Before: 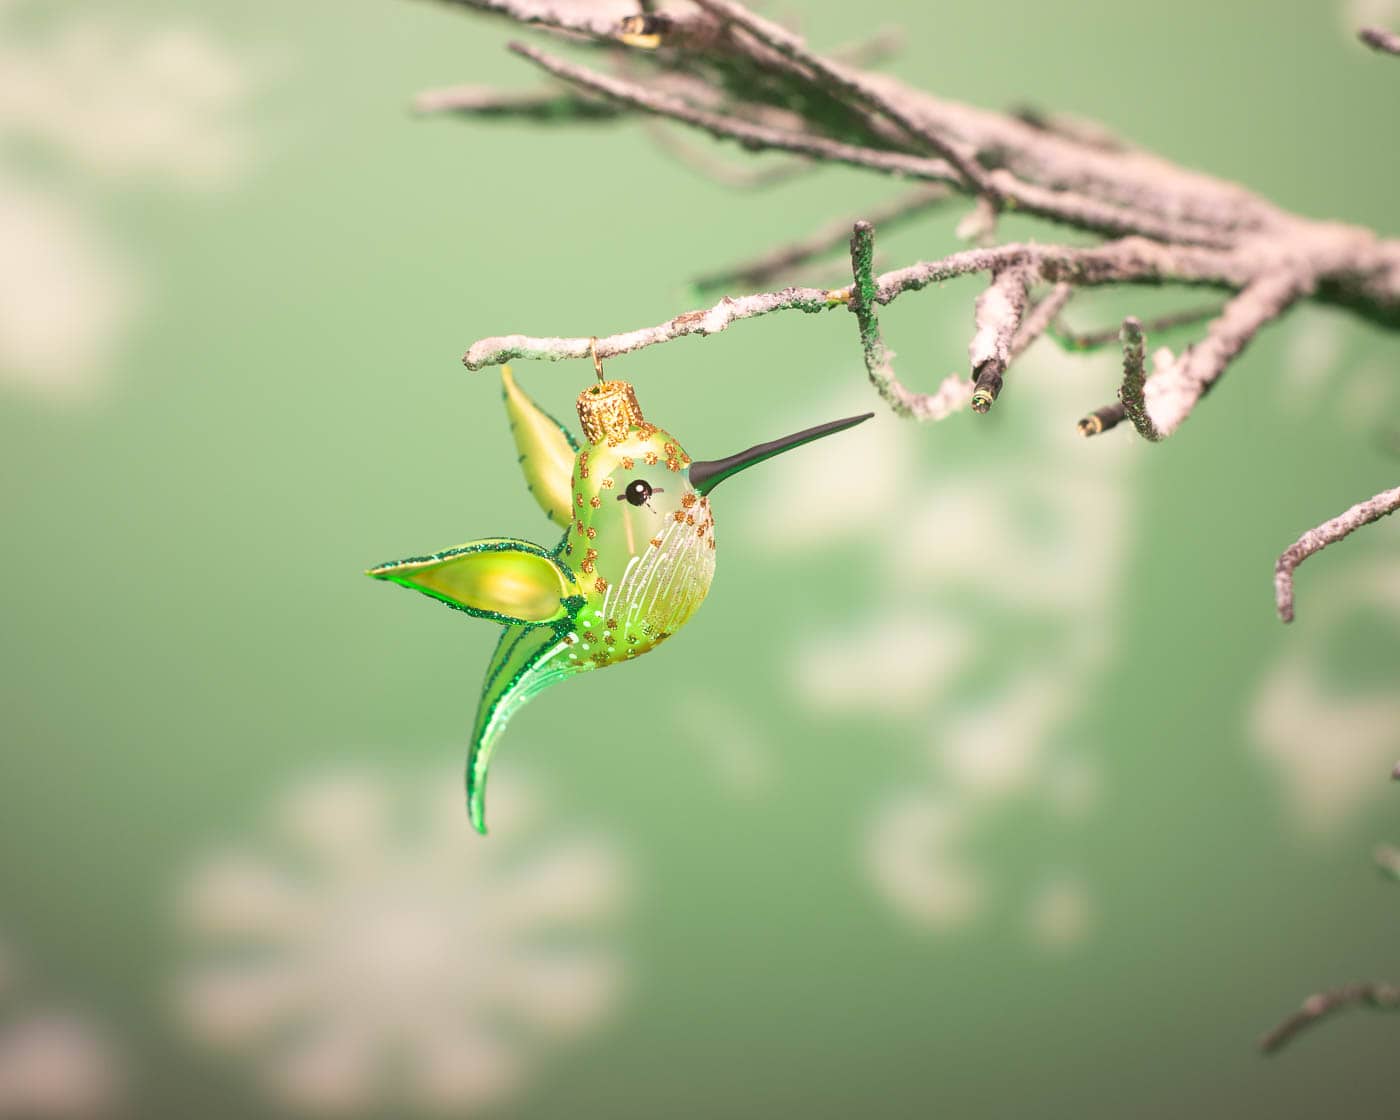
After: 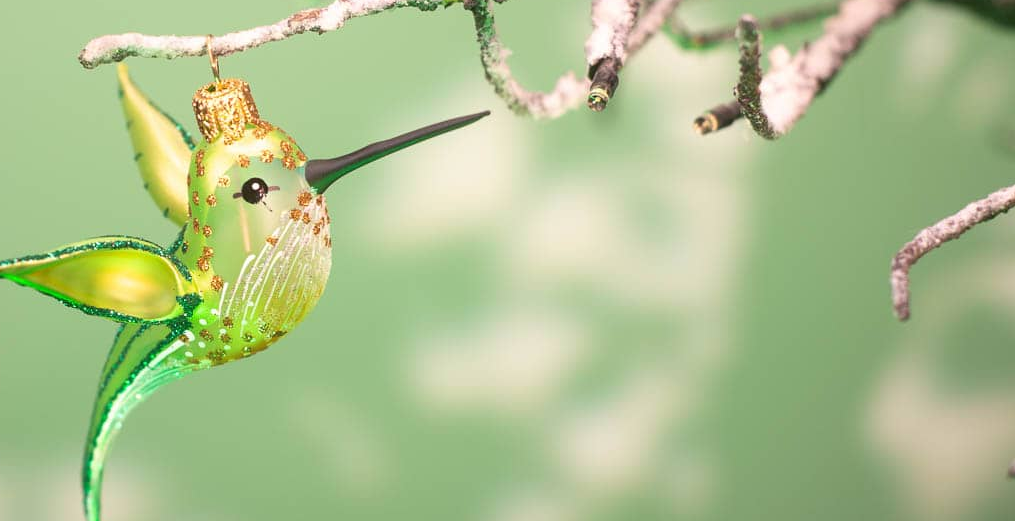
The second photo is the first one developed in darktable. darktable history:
color correction: highlights b* -0.026
crop and rotate: left 27.441%, top 26.979%, bottom 26.456%
